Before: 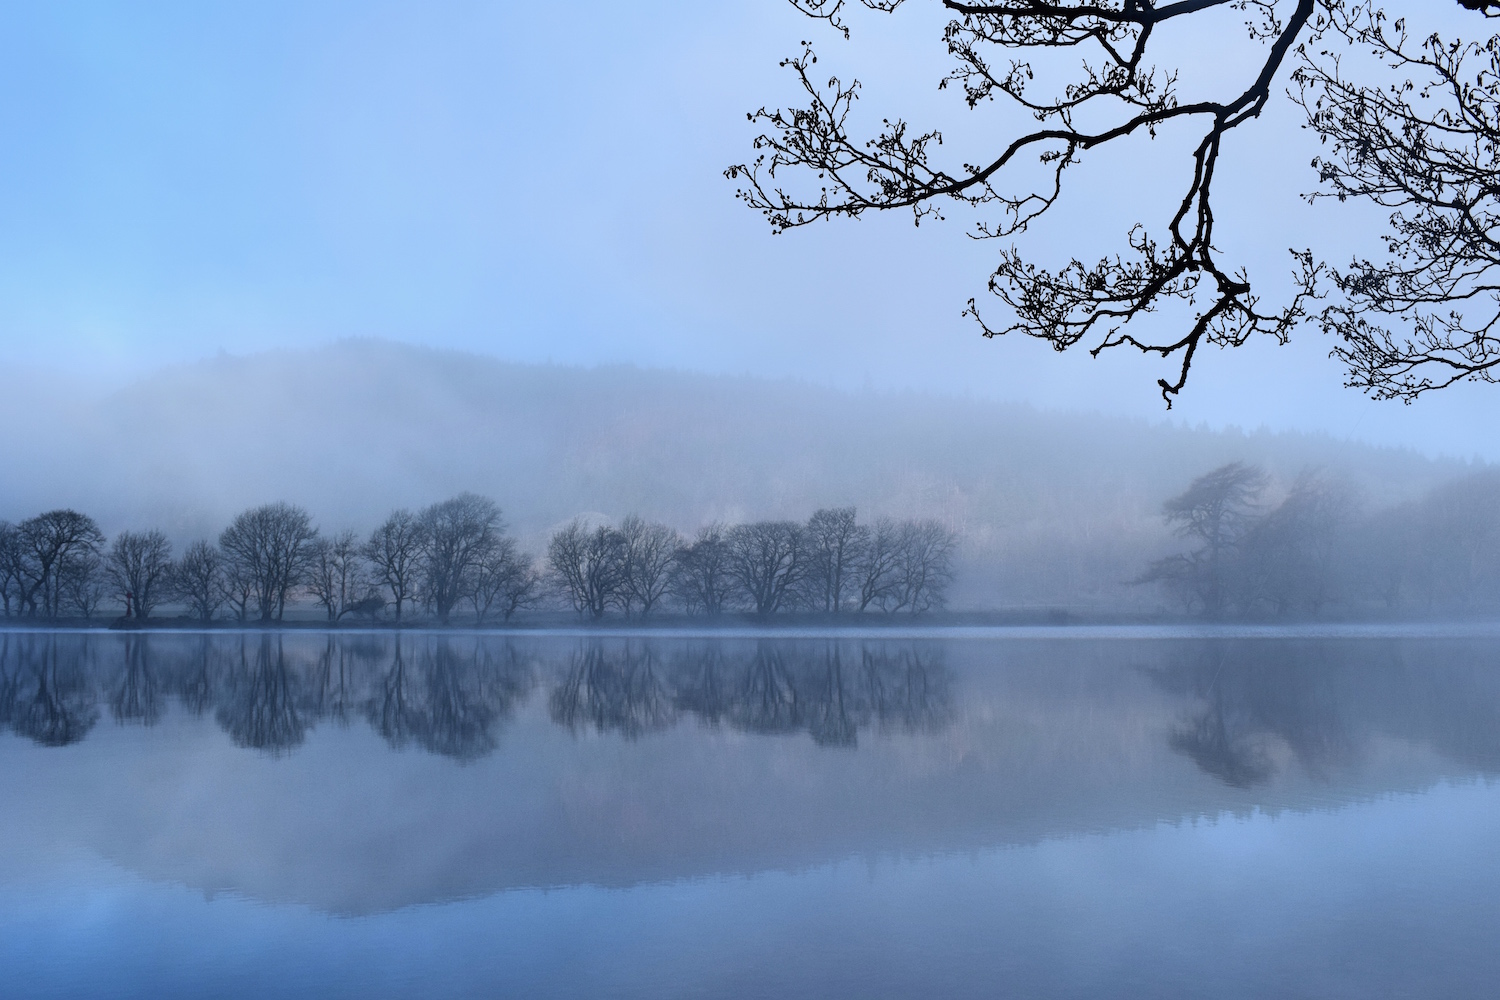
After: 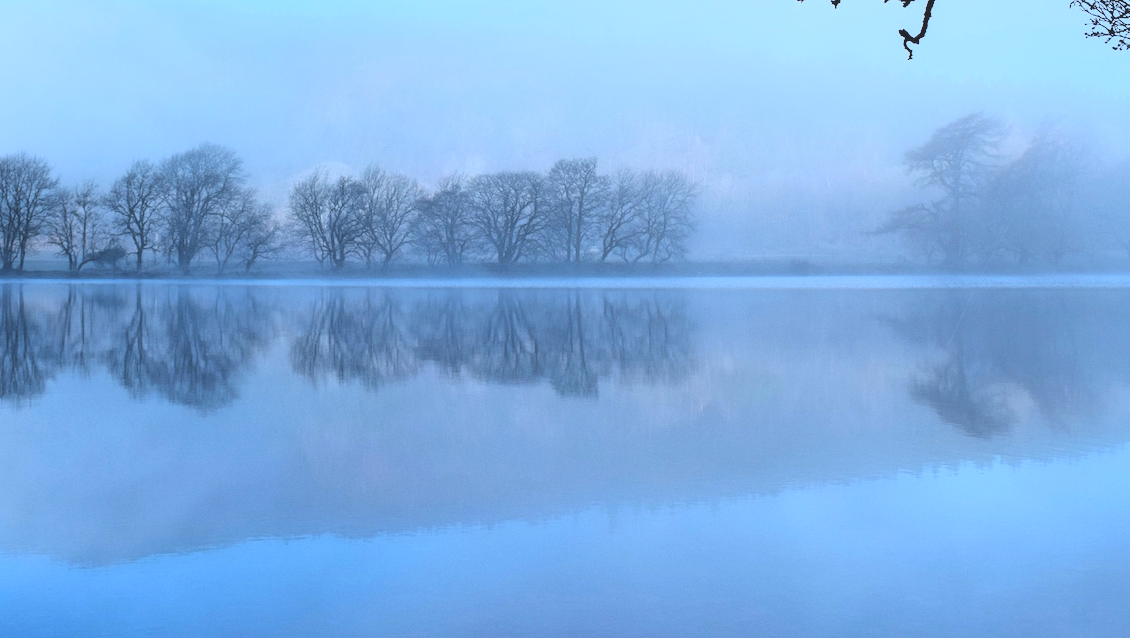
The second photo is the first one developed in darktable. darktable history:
base curve: curves: ch0 [(0, 0) (0.028, 0.03) (0.121, 0.232) (0.46, 0.748) (0.859, 0.968) (1, 1)], preserve colors average RGB
local contrast: highlights 70%, shadows 68%, detail 83%, midtone range 0.321
crop and rotate: left 17.271%, top 35.08%, right 7.356%, bottom 1.049%
color correction: highlights a* -4.15, highlights b* -11.12
